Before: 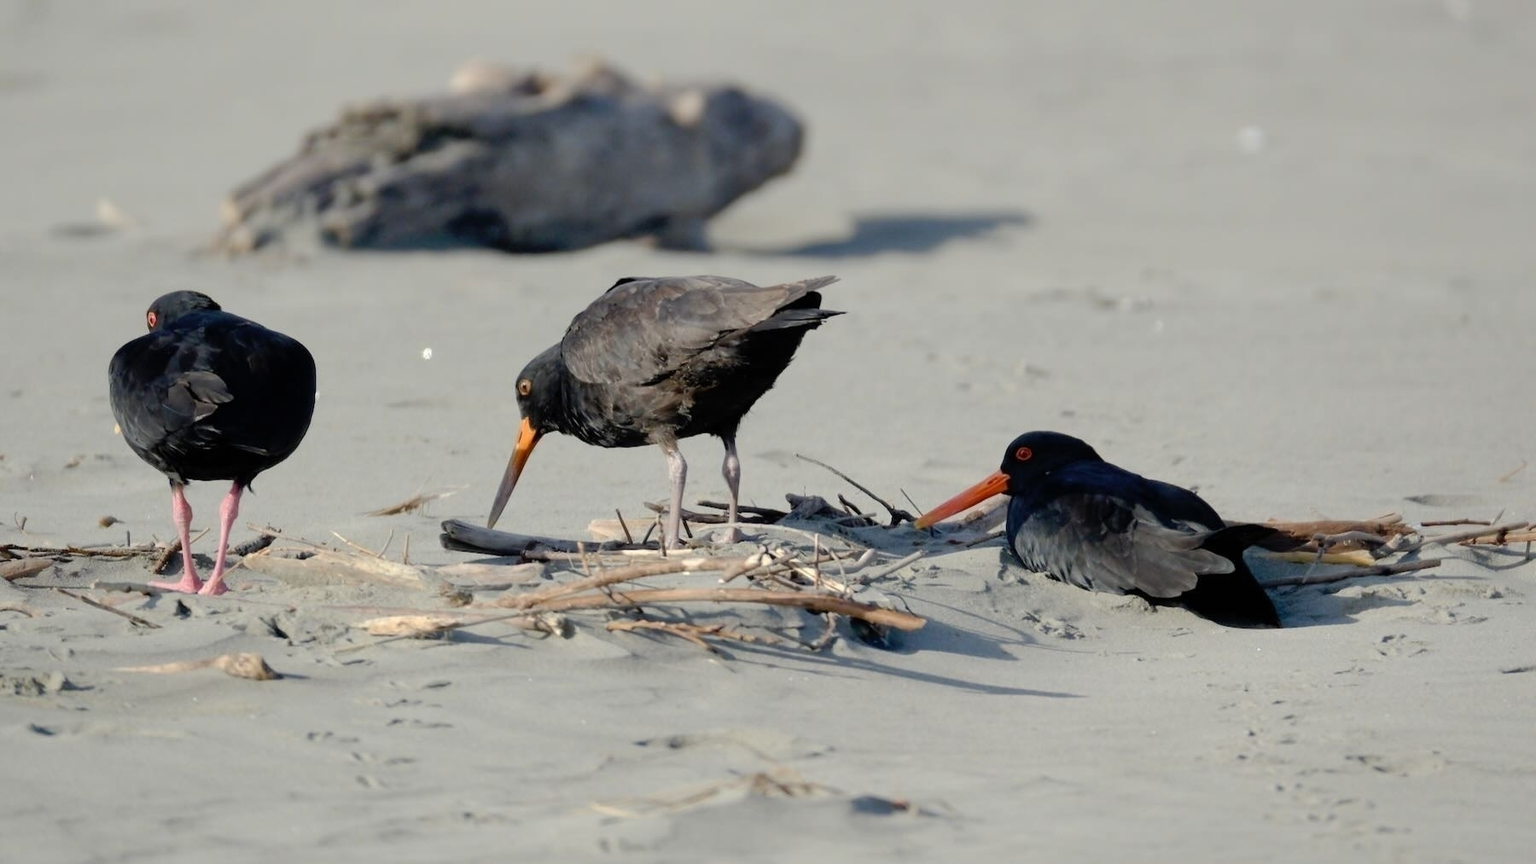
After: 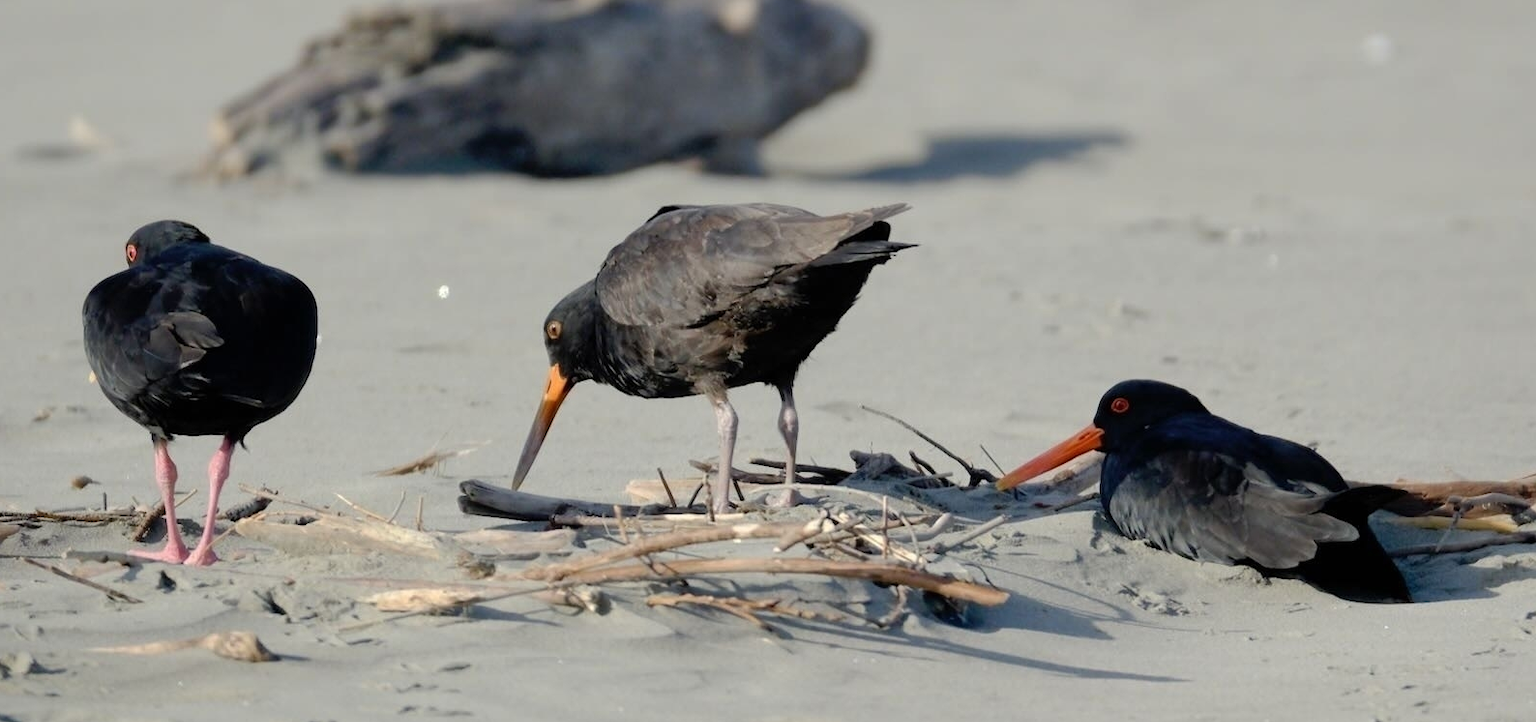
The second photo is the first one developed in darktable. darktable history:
crop and rotate: left 2.363%, top 11.174%, right 9.394%, bottom 15.045%
